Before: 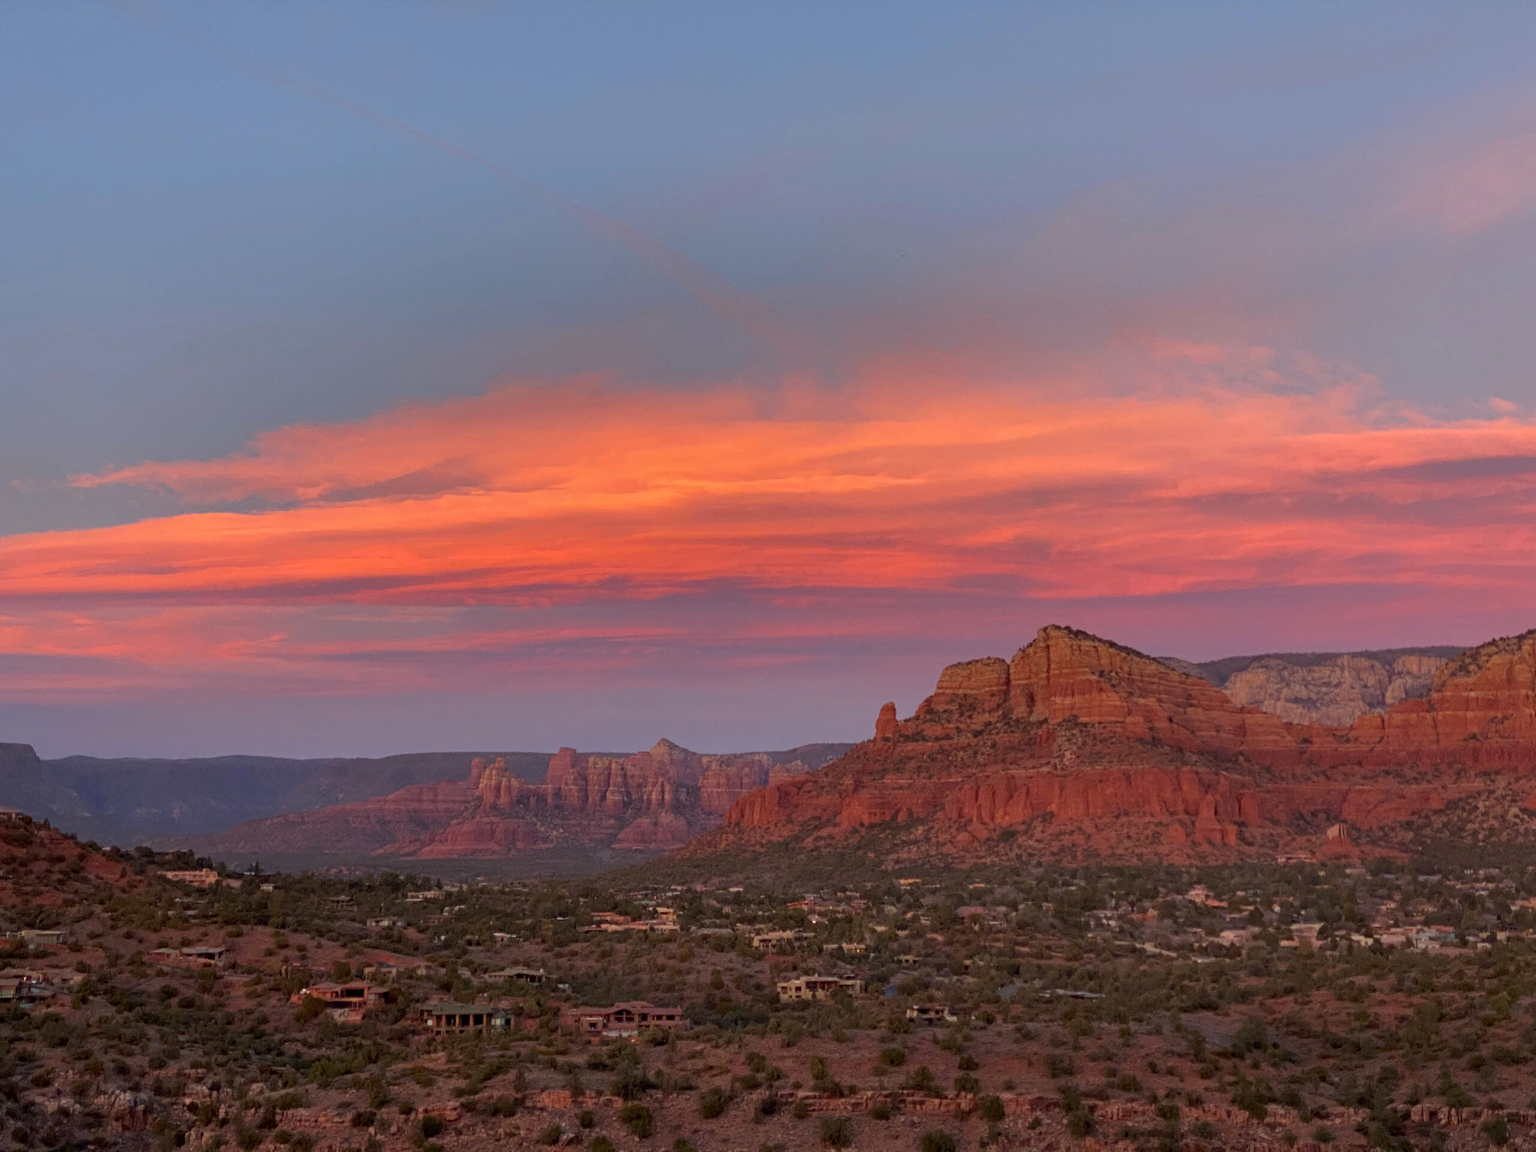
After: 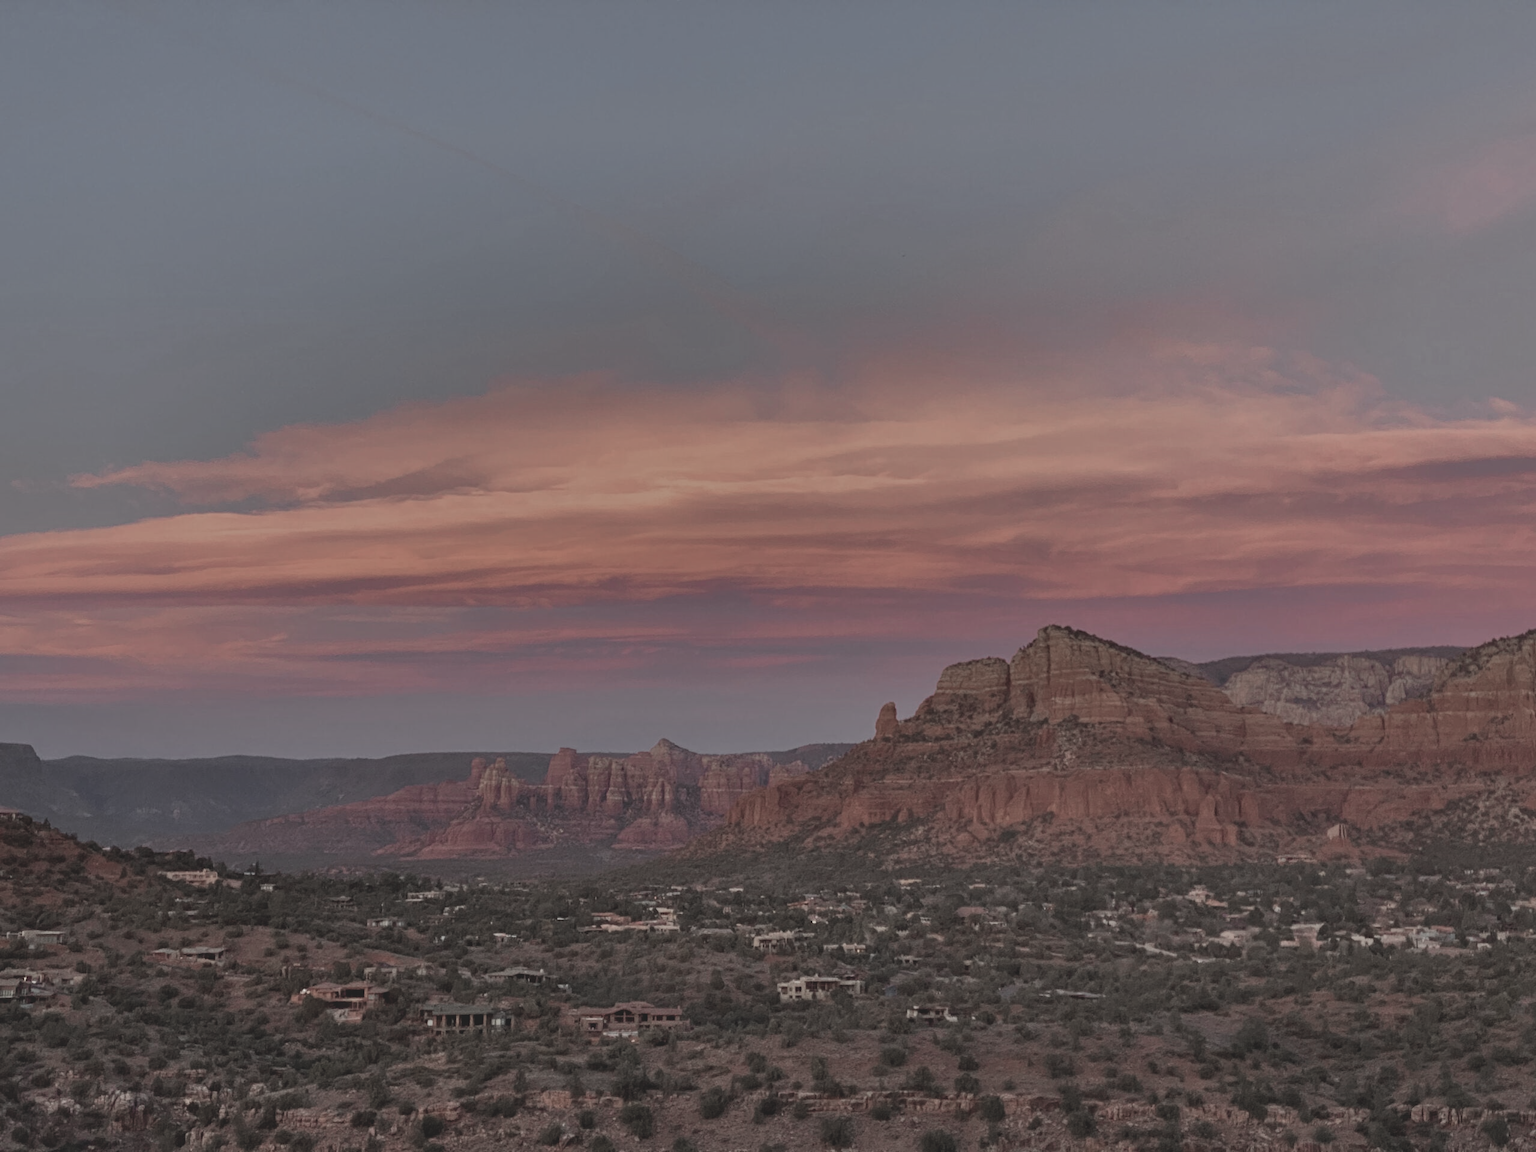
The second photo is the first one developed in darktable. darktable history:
shadows and highlights: soften with gaussian
color zones: curves: ch1 [(0, 0.34) (0.143, 0.164) (0.286, 0.152) (0.429, 0.176) (0.571, 0.173) (0.714, 0.188) (0.857, 0.199) (1, 0.34)]
exposure: black level correction -0.015, exposure -0.529 EV, compensate highlight preservation false
